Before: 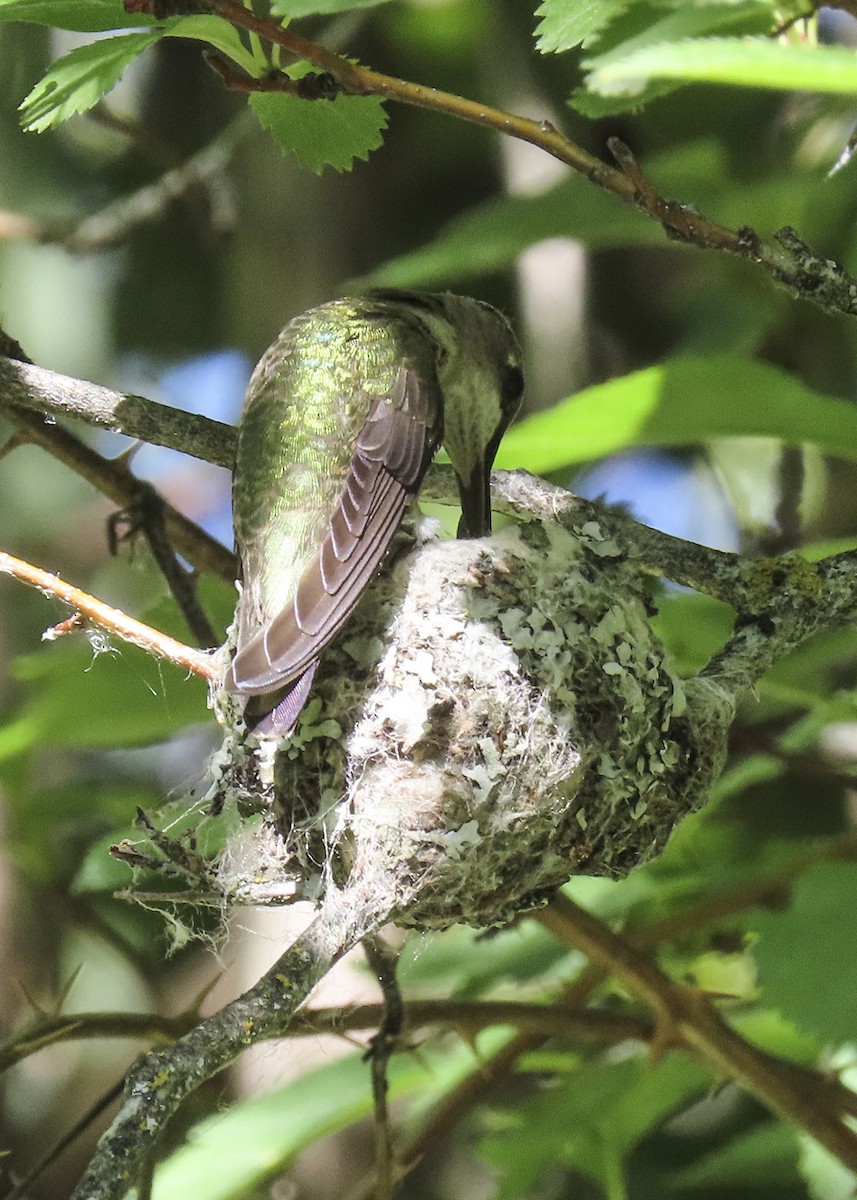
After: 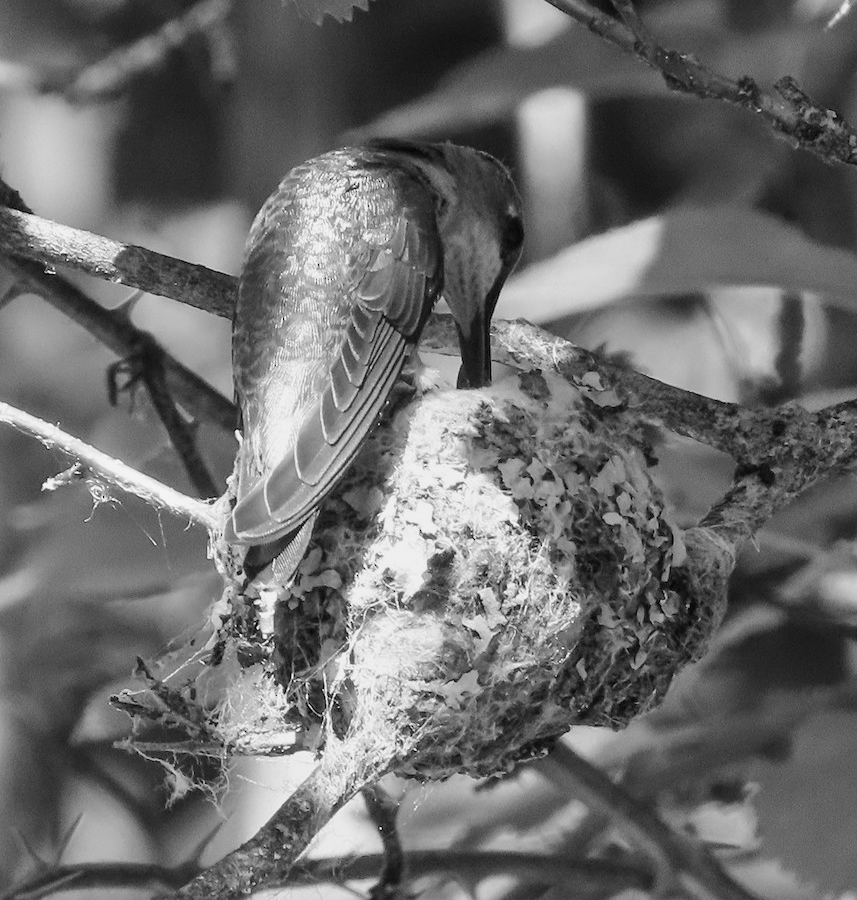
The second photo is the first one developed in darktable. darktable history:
crop and rotate: top 12.5%, bottom 12.5%
monochrome: a -71.75, b 75.82
